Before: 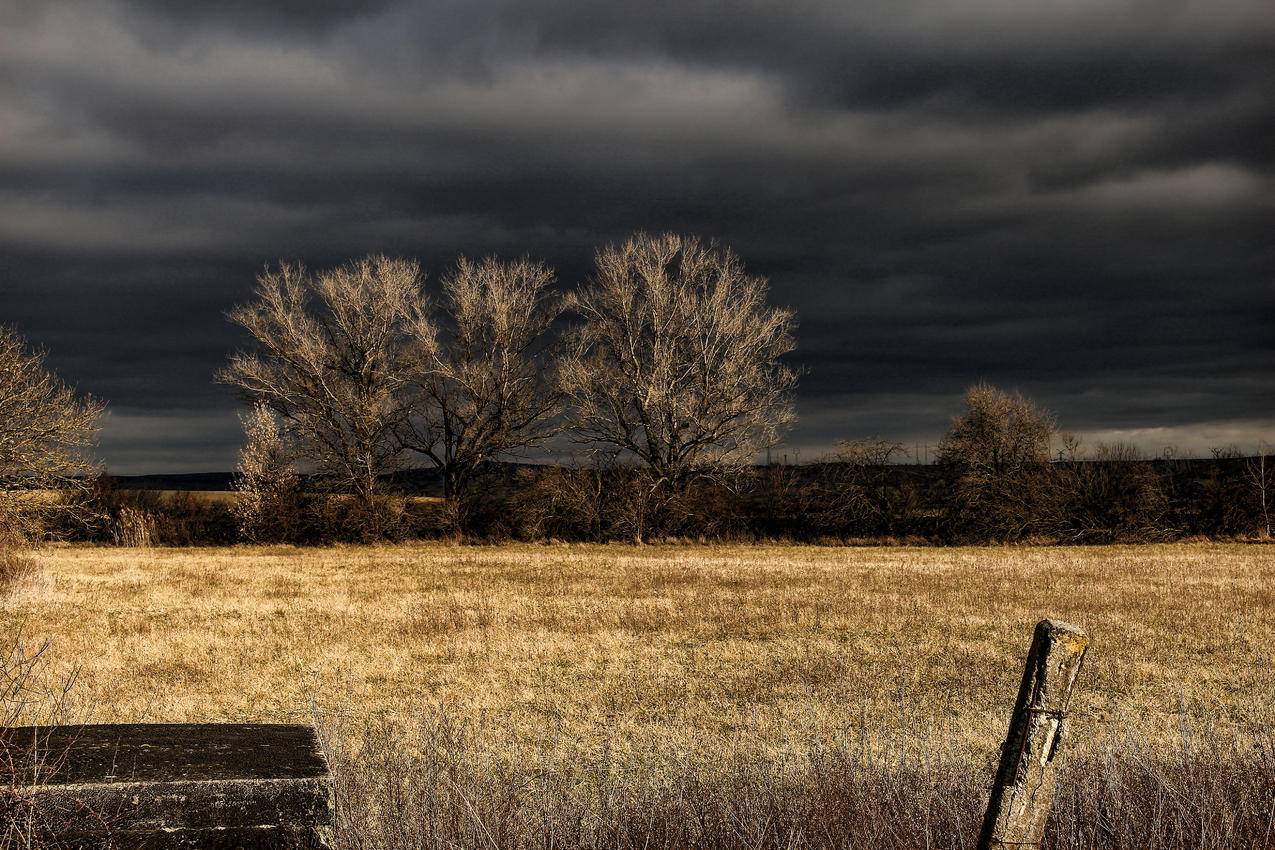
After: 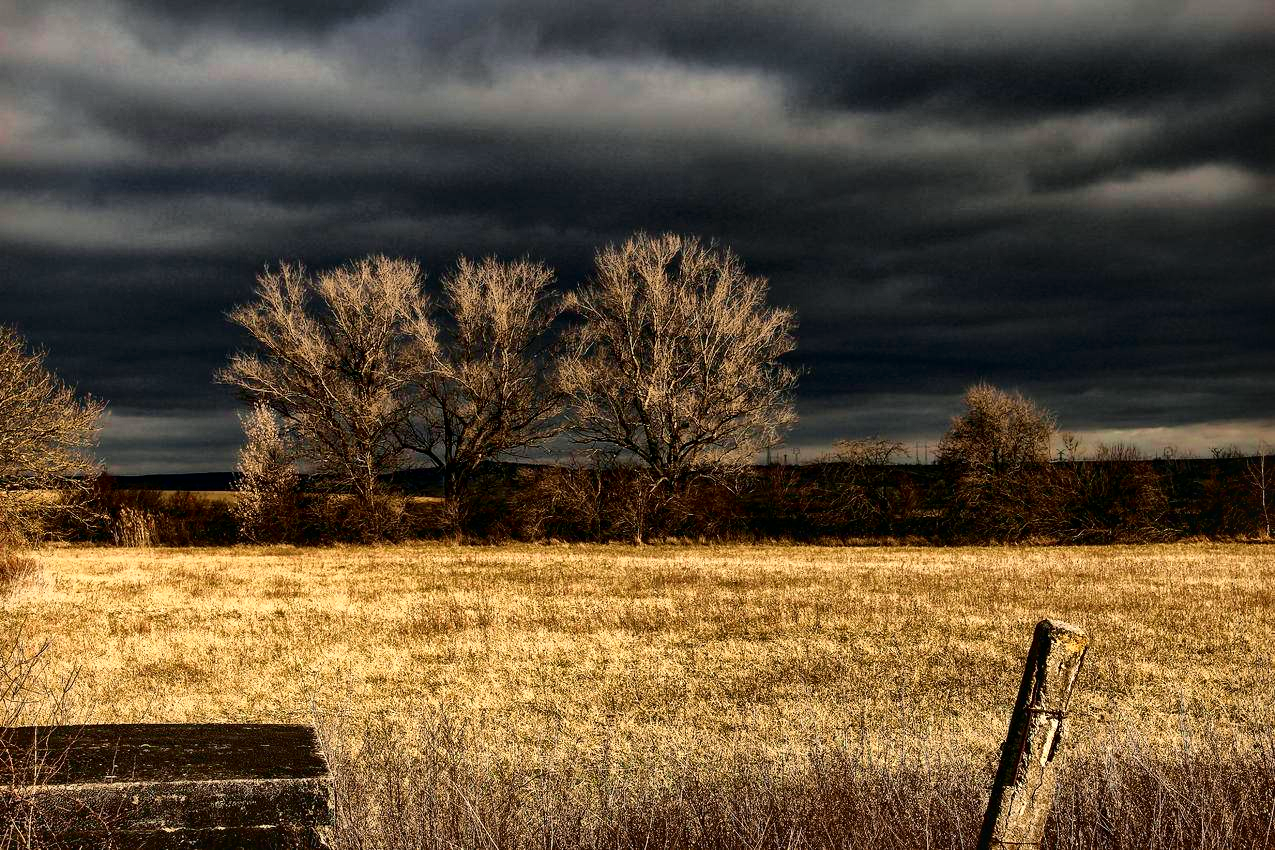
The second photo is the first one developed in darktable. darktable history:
tone curve: curves: ch0 [(0.001, 0.034) (0.115, 0.093) (0.251, 0.232) (0.382, 0.397) (0.652, 0.719) (0.802, 0.876) (1, 0.998)]; ch1 [(0, 0) (0.384, 0.324) (0.472, 0.466) (0.504, 0.5) (0.517, 0.533) (0.547, 0.564) (0.582, 0.628) (0.657, 0.727) (1, 1)]; ch2 [(0, 0) (0.278, 0.232) (0.5, 0.5) (0.531, 0.552) (0.61, 0.653) (1, 1)], color space Lab, independent channels, preserve colors none
local contrast: mode bilateral grid, contrast 20, coarseness 50, detail 161%, midtone range 0.2
